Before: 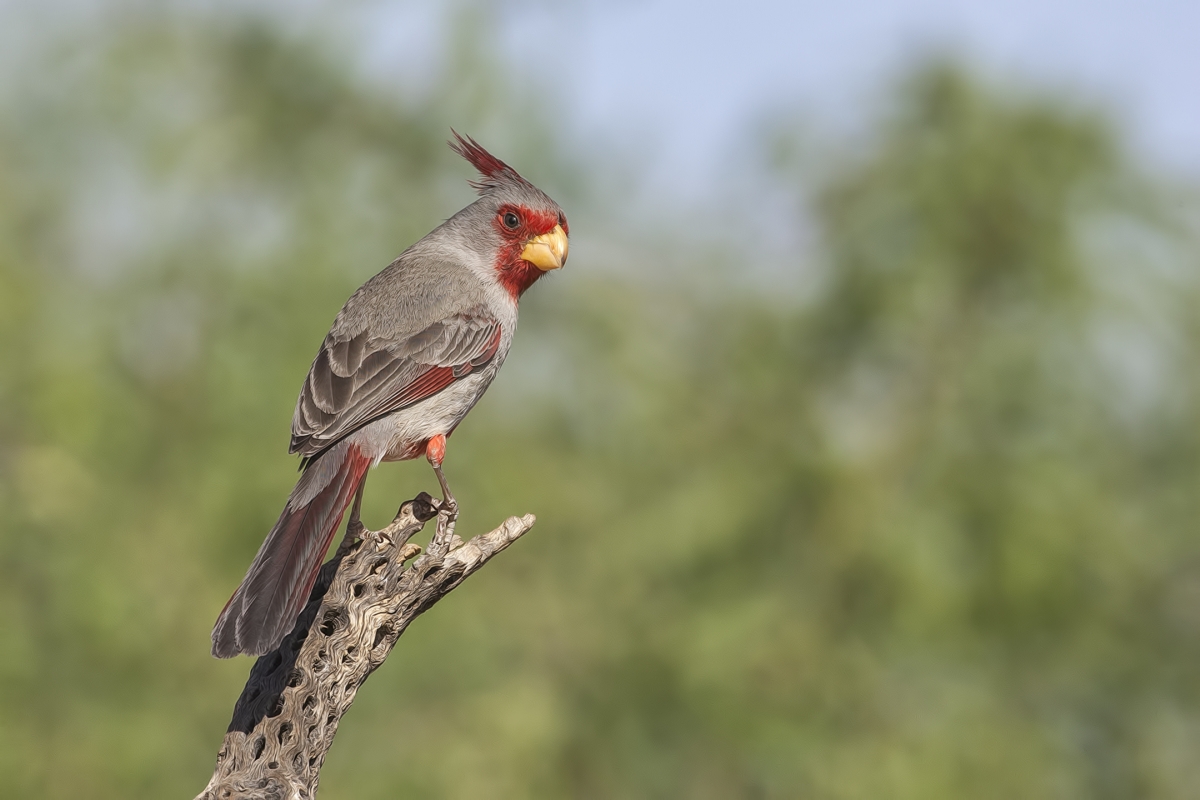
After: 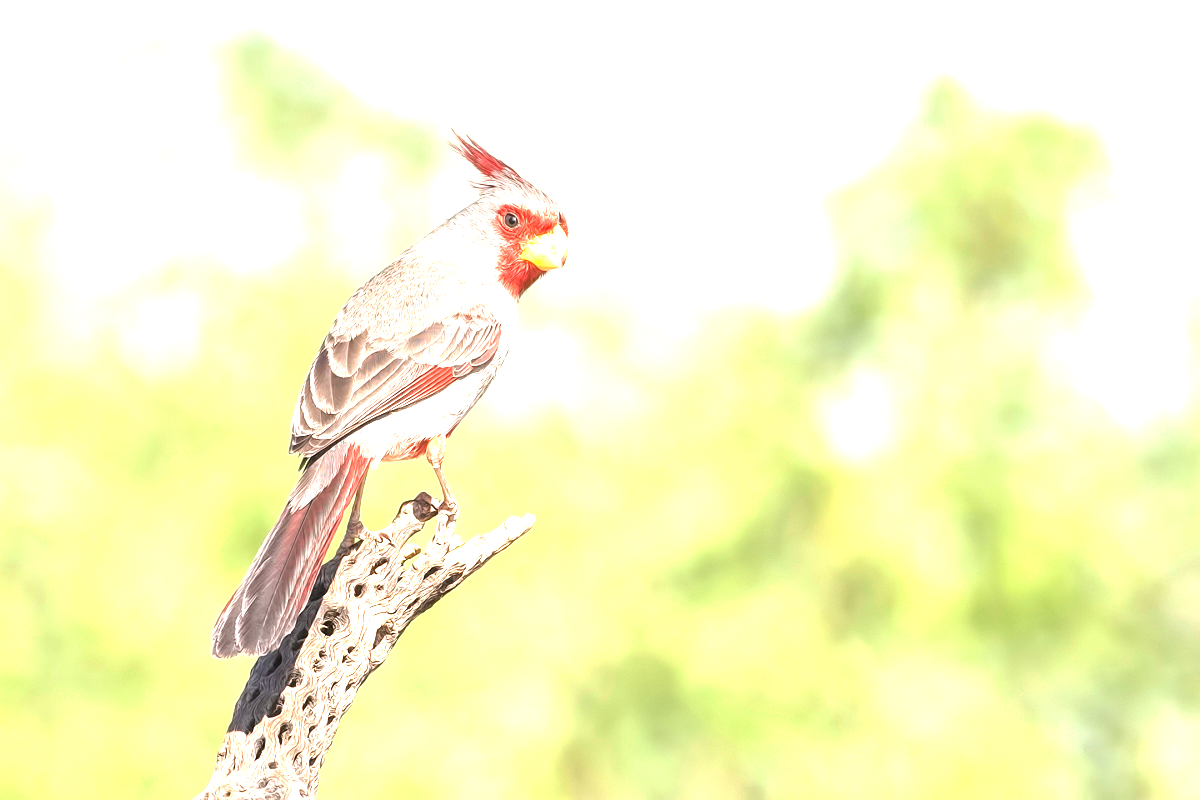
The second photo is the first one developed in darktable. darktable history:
tone equalizer: -8 EV -0.416 EV, -7 EV -0.415 EV, -6 EV -0.311 EV, -5 EV -0.249 EV, -3 EV 0.203 EV, -2 EV 0.342 EV, -1 EV 0.388 EV, +0 EV 0.431 EV
exposure: black level correction 0, exposure 1.973 EV, compensate highlight preservation false
